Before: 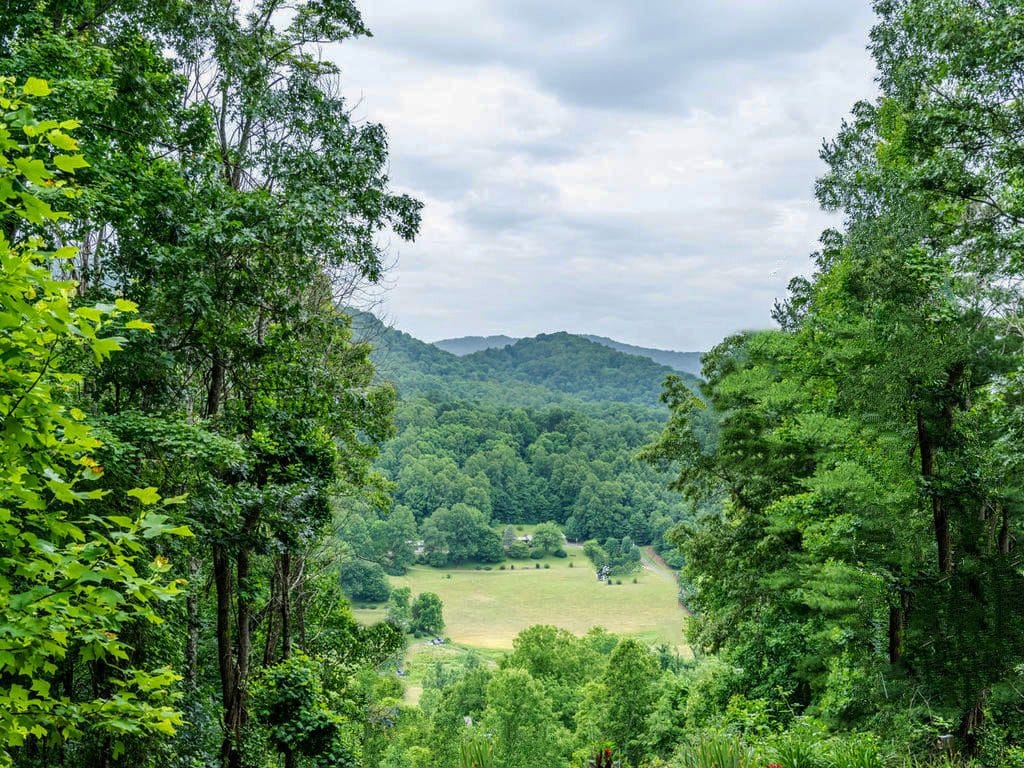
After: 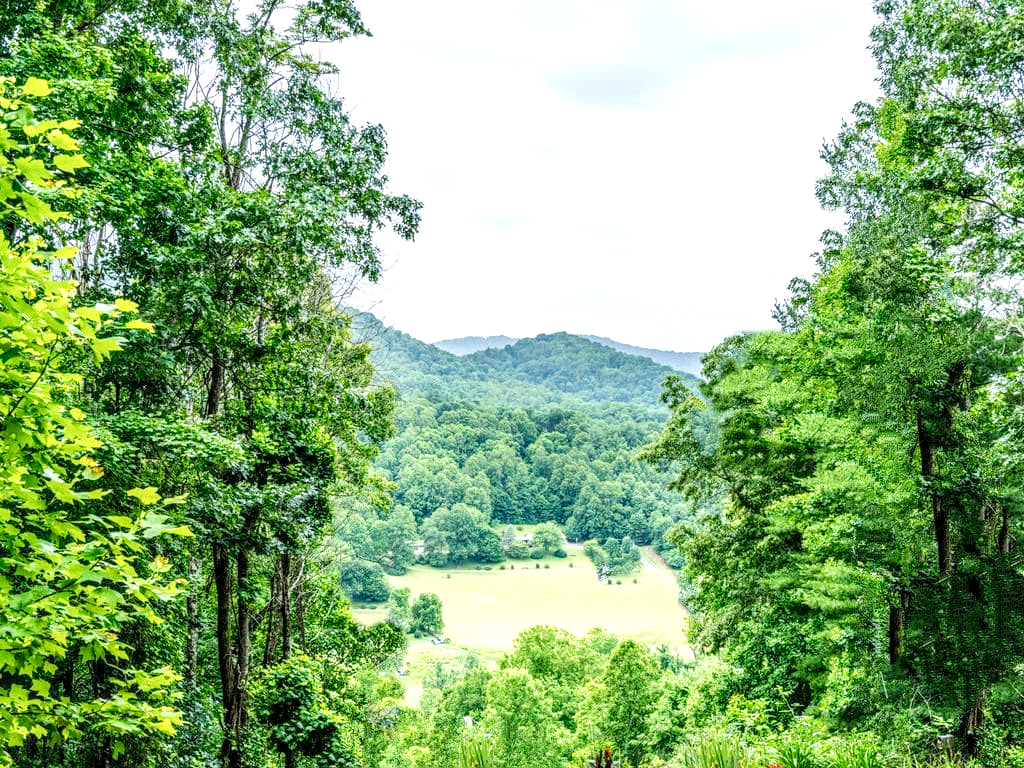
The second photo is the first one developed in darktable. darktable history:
local contrast: on, module defaults
tone curve: curves: ch0 [(0, 0) (0.004, 0.001) (0.133, 0.112) (0.325, 0.362) (0.832, 0.893) (1, 1)], preserve colors none
exposure: exposure 0.785 EV, compensate highlight preservation false
